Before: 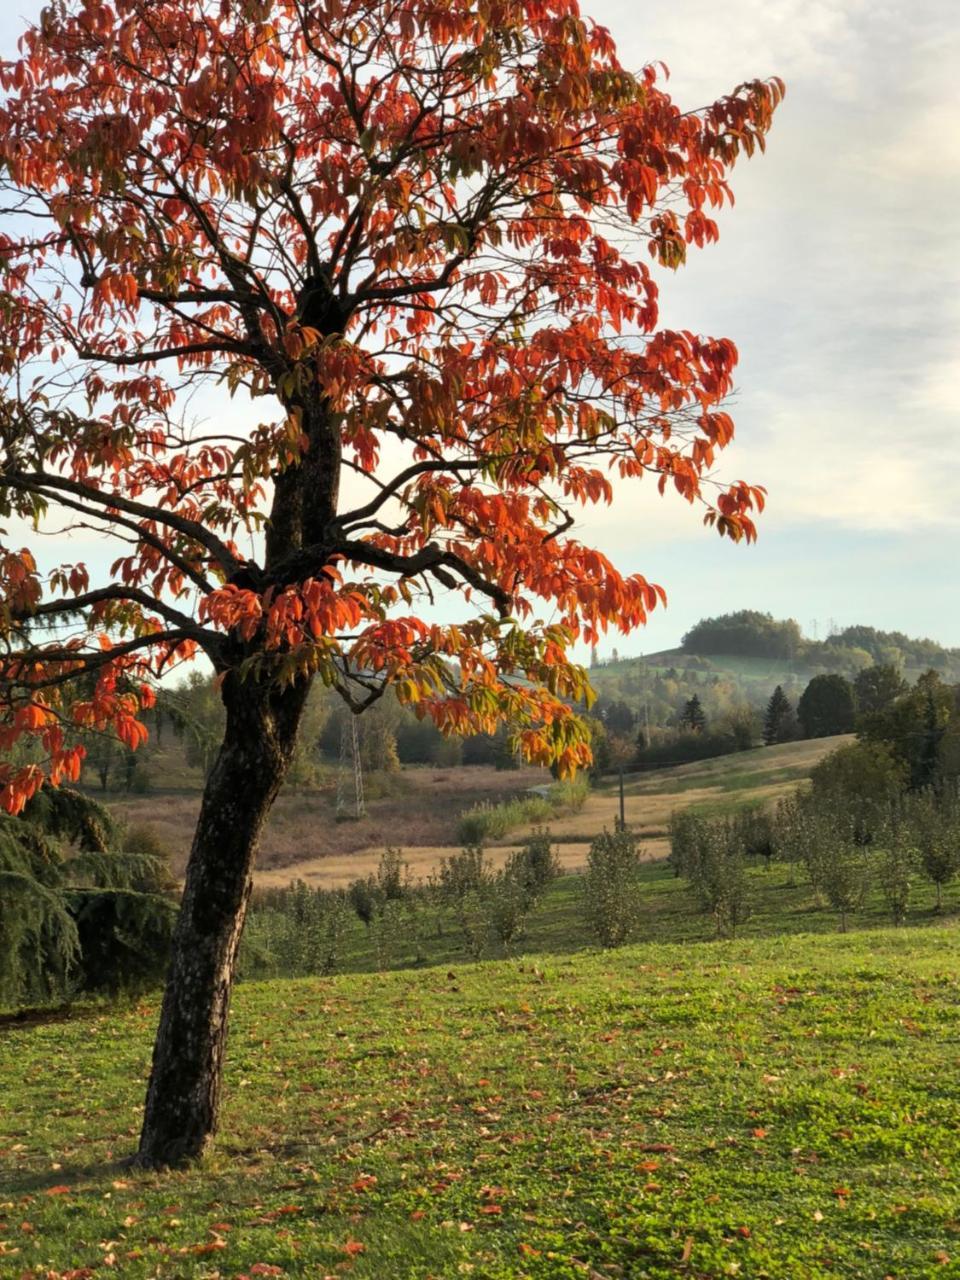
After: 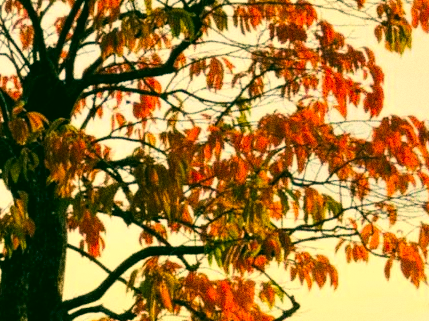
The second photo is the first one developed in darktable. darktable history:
crop: left 28.64%, top 16.832%, right 26.637%, bottom 58.055%
color correction: highlights a* 5.62, highlights b* 33.57, shadows a* -25.86, shadows b* 4.02
tone curve: curves: ch0 [(0, 0) (0.004, 0.001) (0.133, 0.112) (0.325, 0.362) (0.832, 0.893) (1, 1)], color space Lab, linked channels, preserve colors none
grain: coarseness 0.09 ISO, strength 40%
contrast brightness saturation: contrast 0.08, saturation 0.2
